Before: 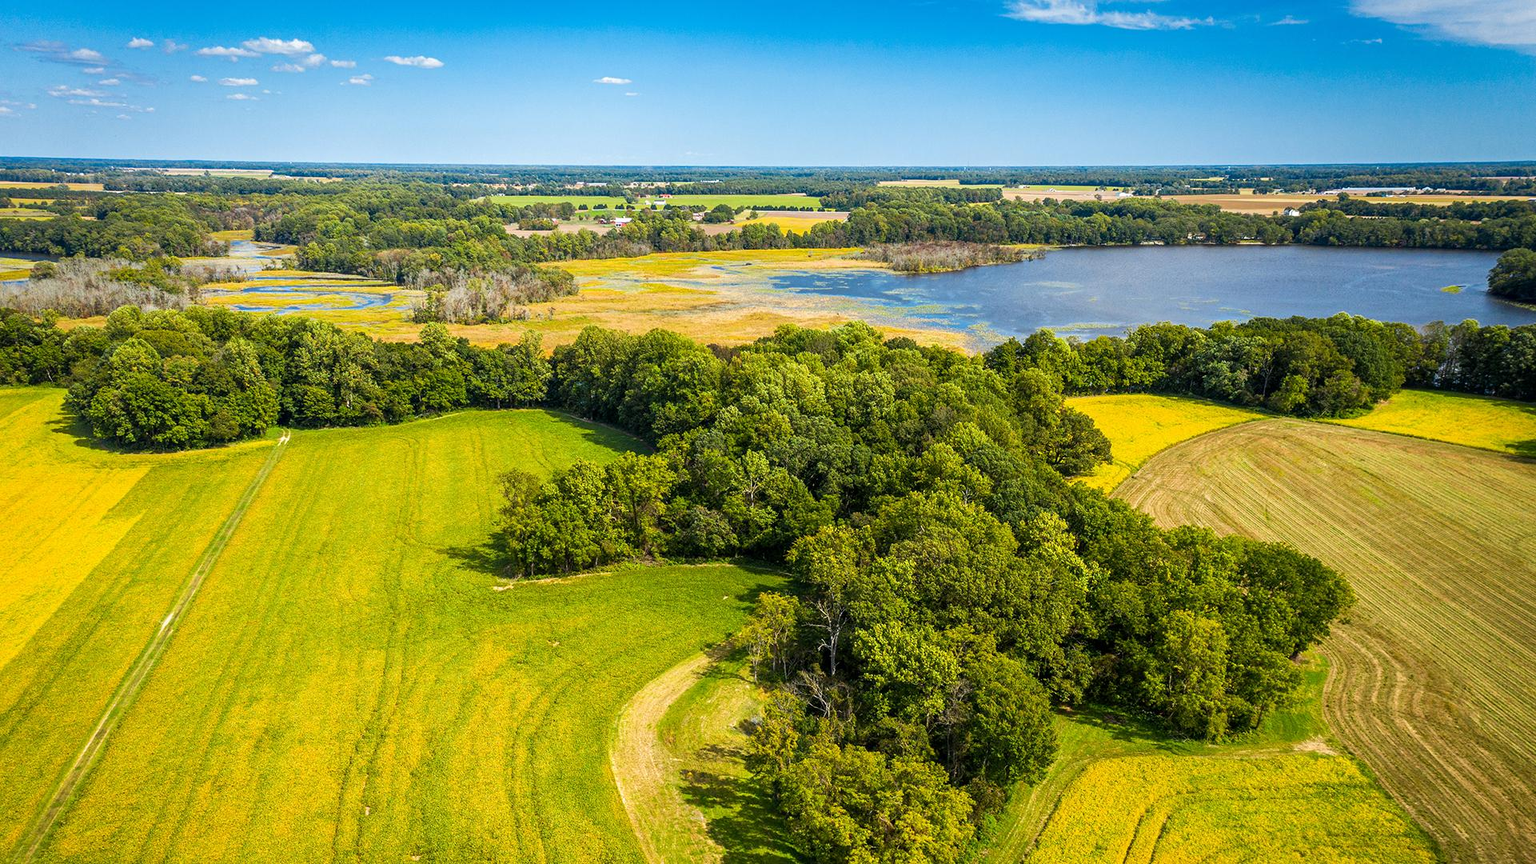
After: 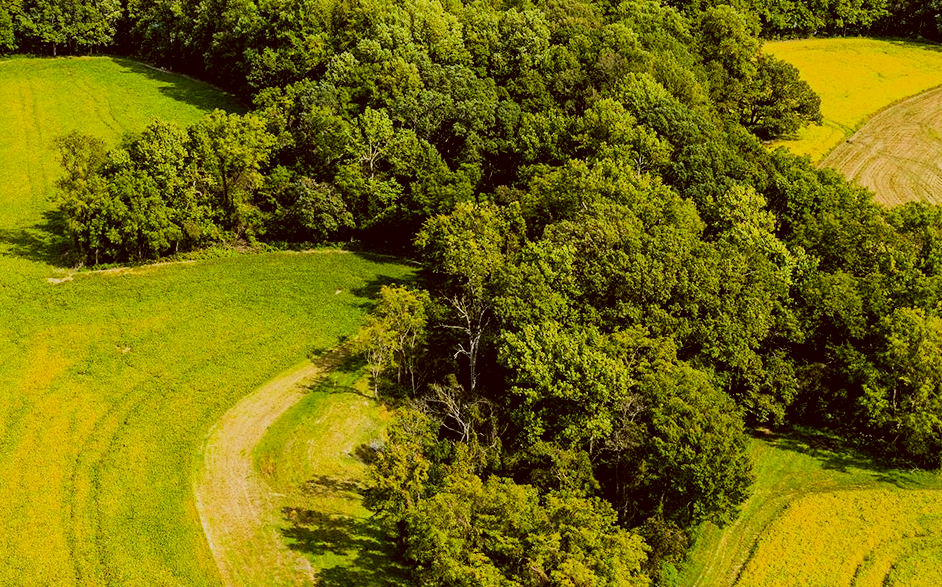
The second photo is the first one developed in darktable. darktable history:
crop: left 29.668%, top 42.14%, right 21.29%, bottom 3.498%
filmic rgb: middle gray luminance 29.23%, black relative exposure -10.25 EV, white relative exposure 5.48 EV, target black luminance 0%, hardness 3.93, latitude 1.89%, contrast 1.122, highlights saturation mix 6.23%, shadows ↔ highlights balance 14.43%
color correction: highlights a* -0.609, highlights b* 0.167, shadows a* 5, shadows b* 20.27
